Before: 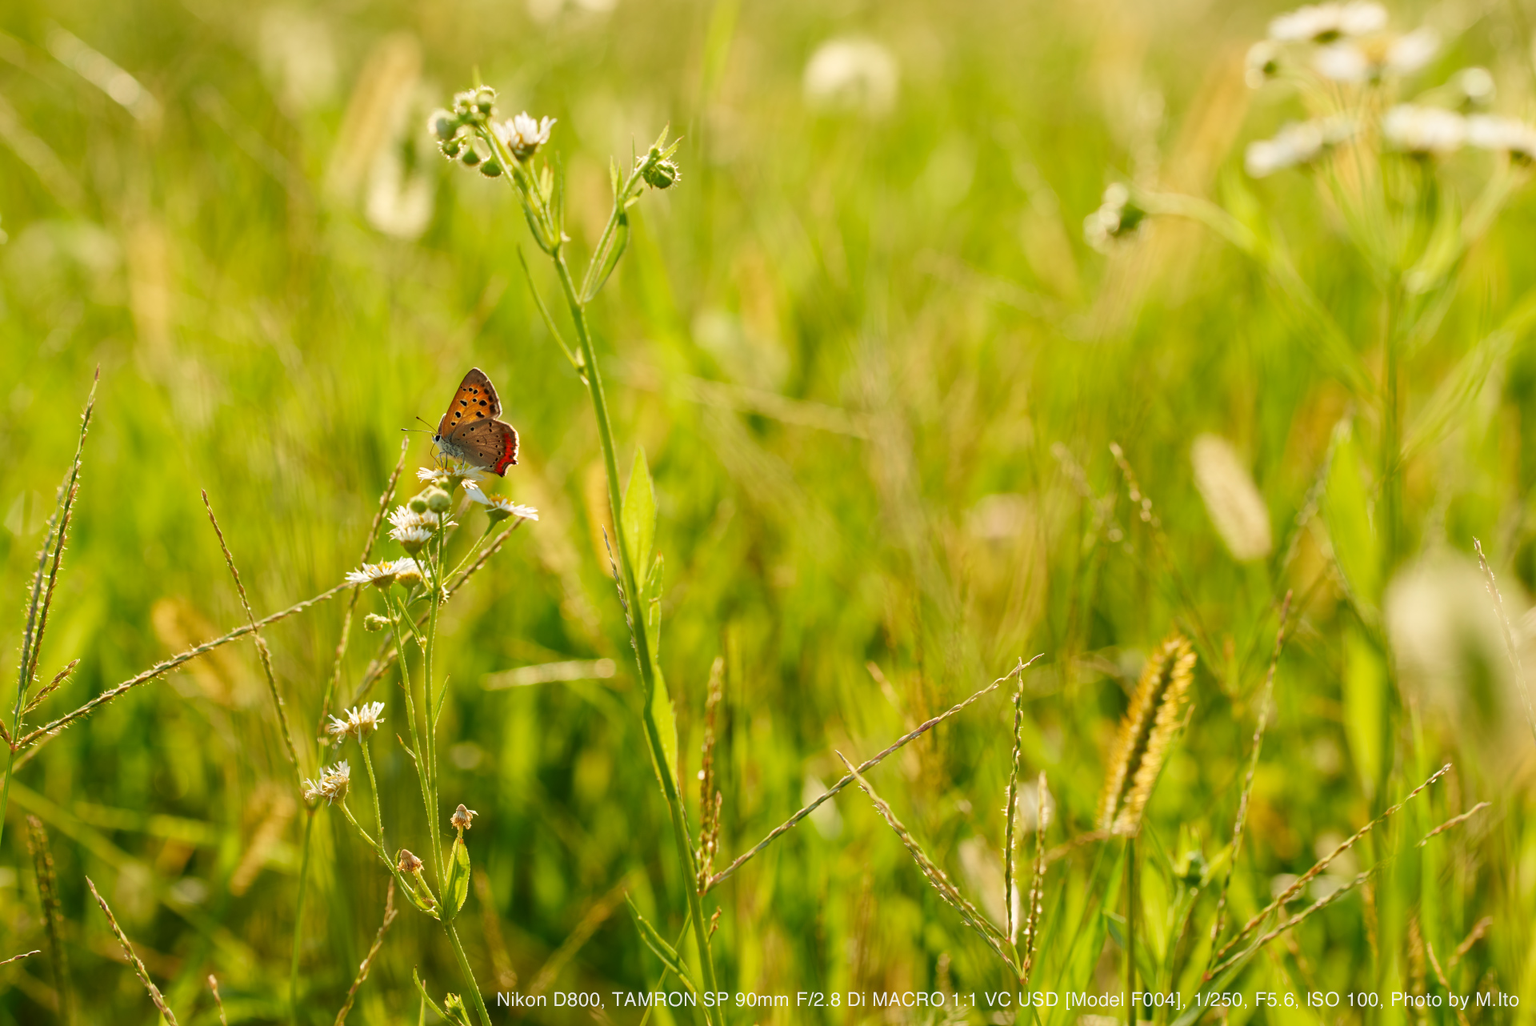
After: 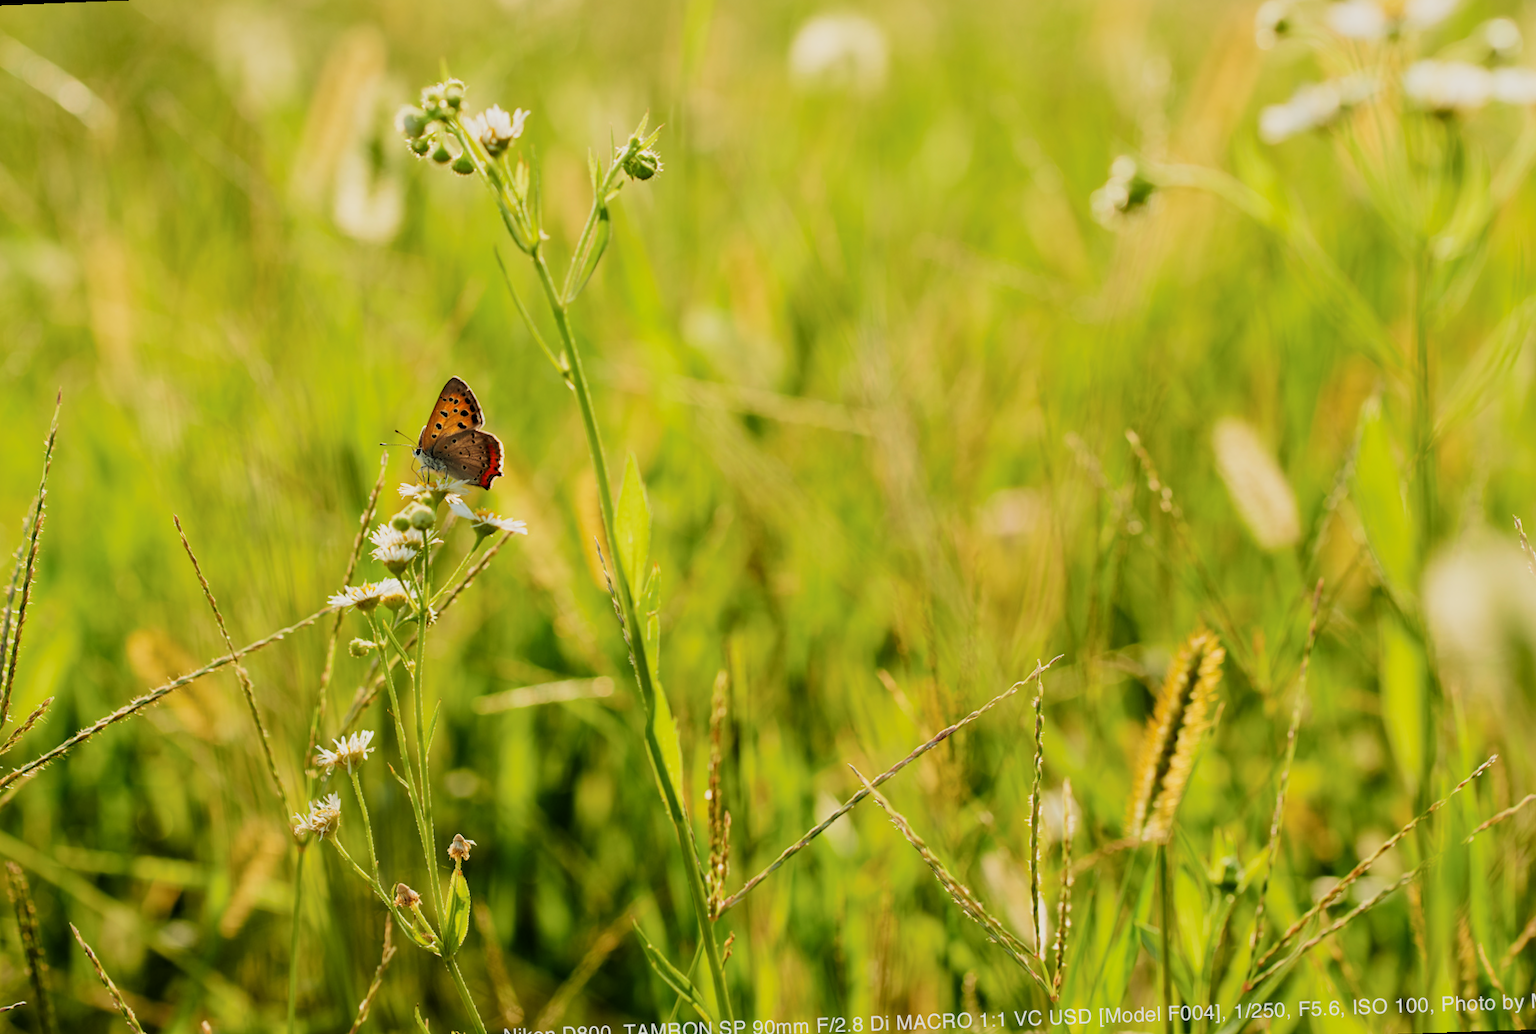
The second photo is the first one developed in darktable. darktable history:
rotate and perspective: rotation -2.12°, lens shift (vertical) 0.009, lens shift (horizontal) -0.008, automatic cropping original format, crop left 0.036, crop right 0.964, crop top 0.05, crop bottom 0.959
filmic rgb: black relative exposure -5 EV, hardness 2.88, contrast 1.3, highlights saturation mix -30%
